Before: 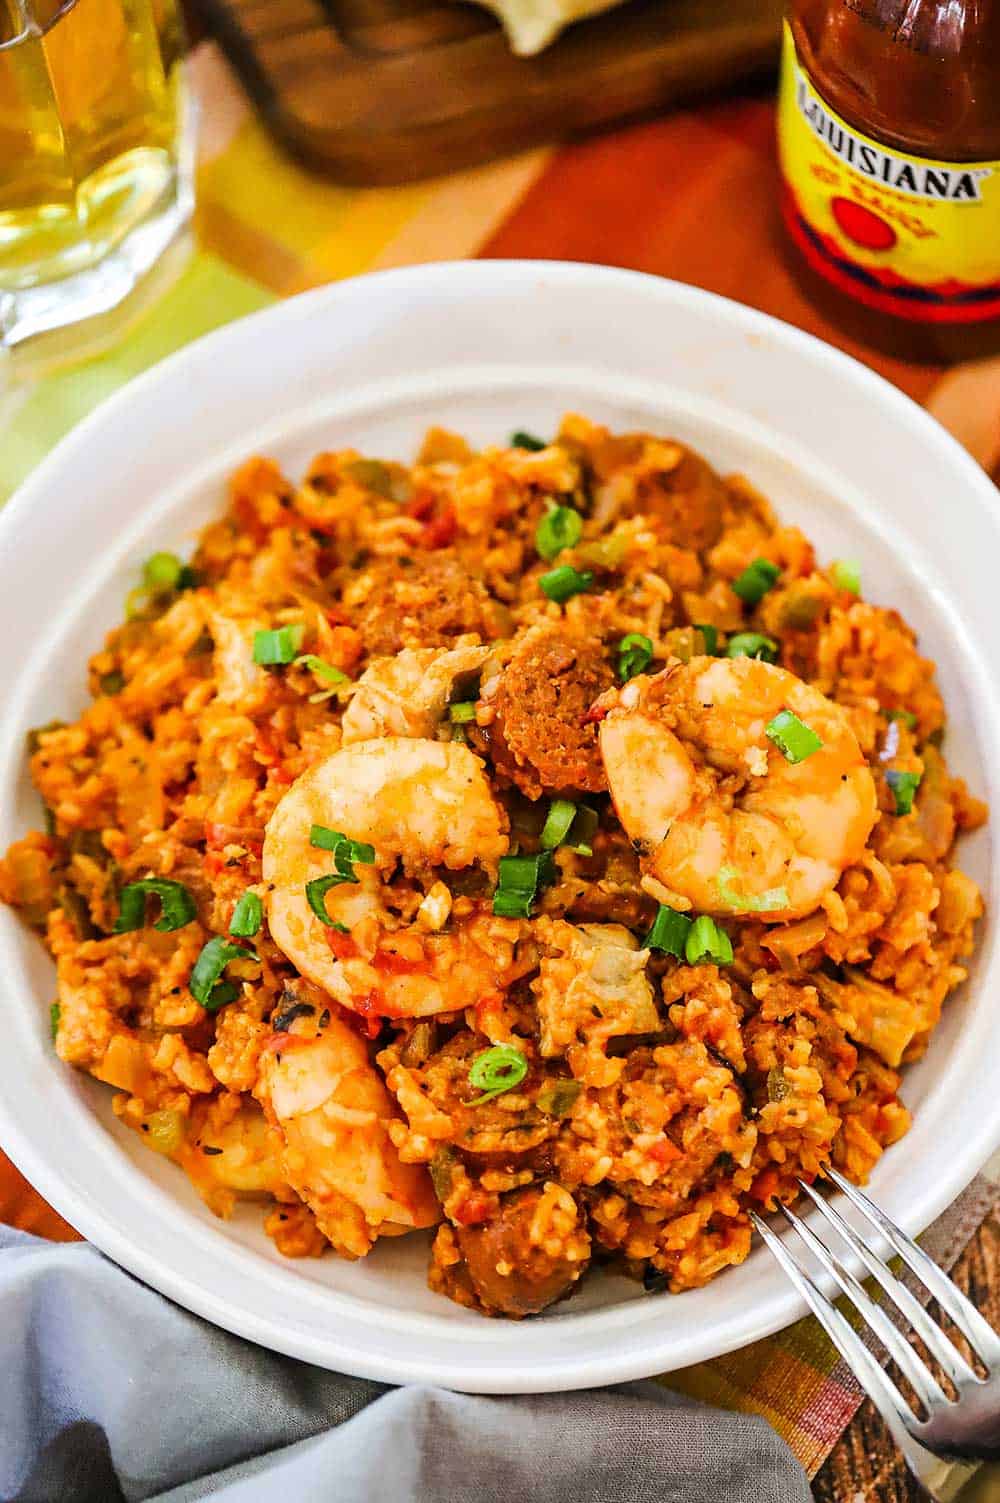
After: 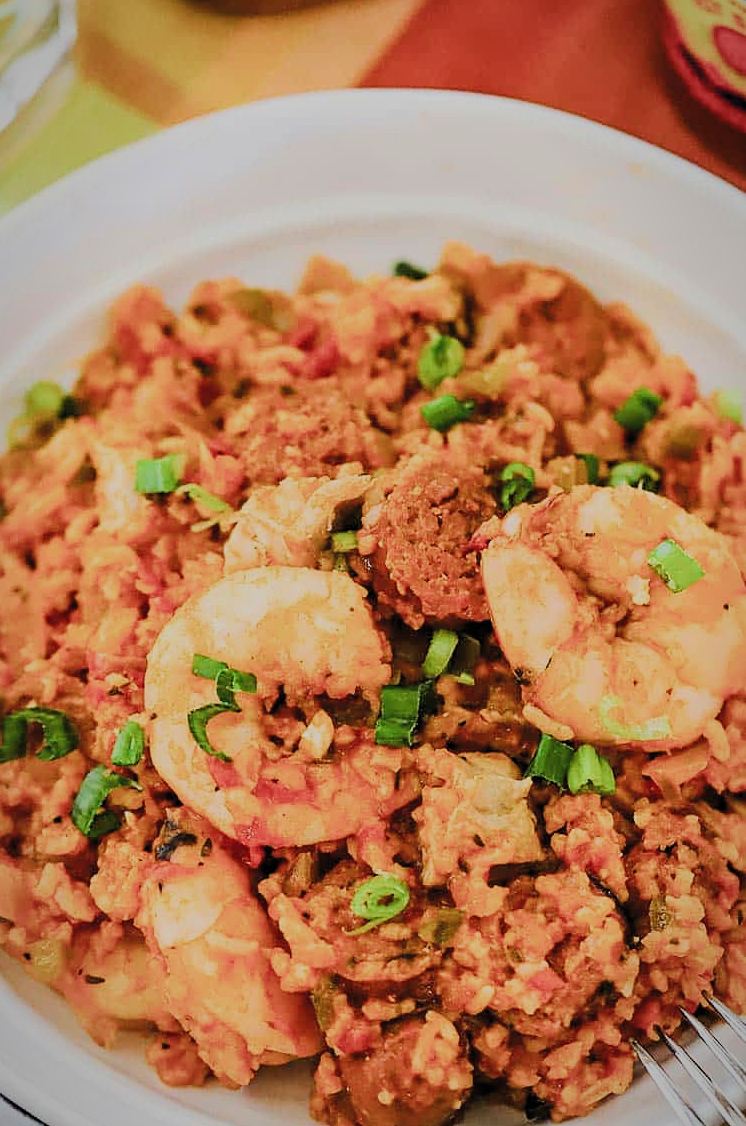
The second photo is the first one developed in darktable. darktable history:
crop and rotate: left 11.858%, top 11.391%, right 13.535%, bottom 13.658%
vignetting: fall-off start 86.8%, brightness -0.319, saturation -0.066, automatic ratio true
filmic rgb: black relative exposure -7.65 EV, white relative exposure 4.56 EV, hardness 3.61, color science v5 (2021), iterations of high-quality reconstruction 0, contrast in shadows safe, contrast in highlights safe
sharpen: radius 1.304, amount 0.302, threshold 0.144
